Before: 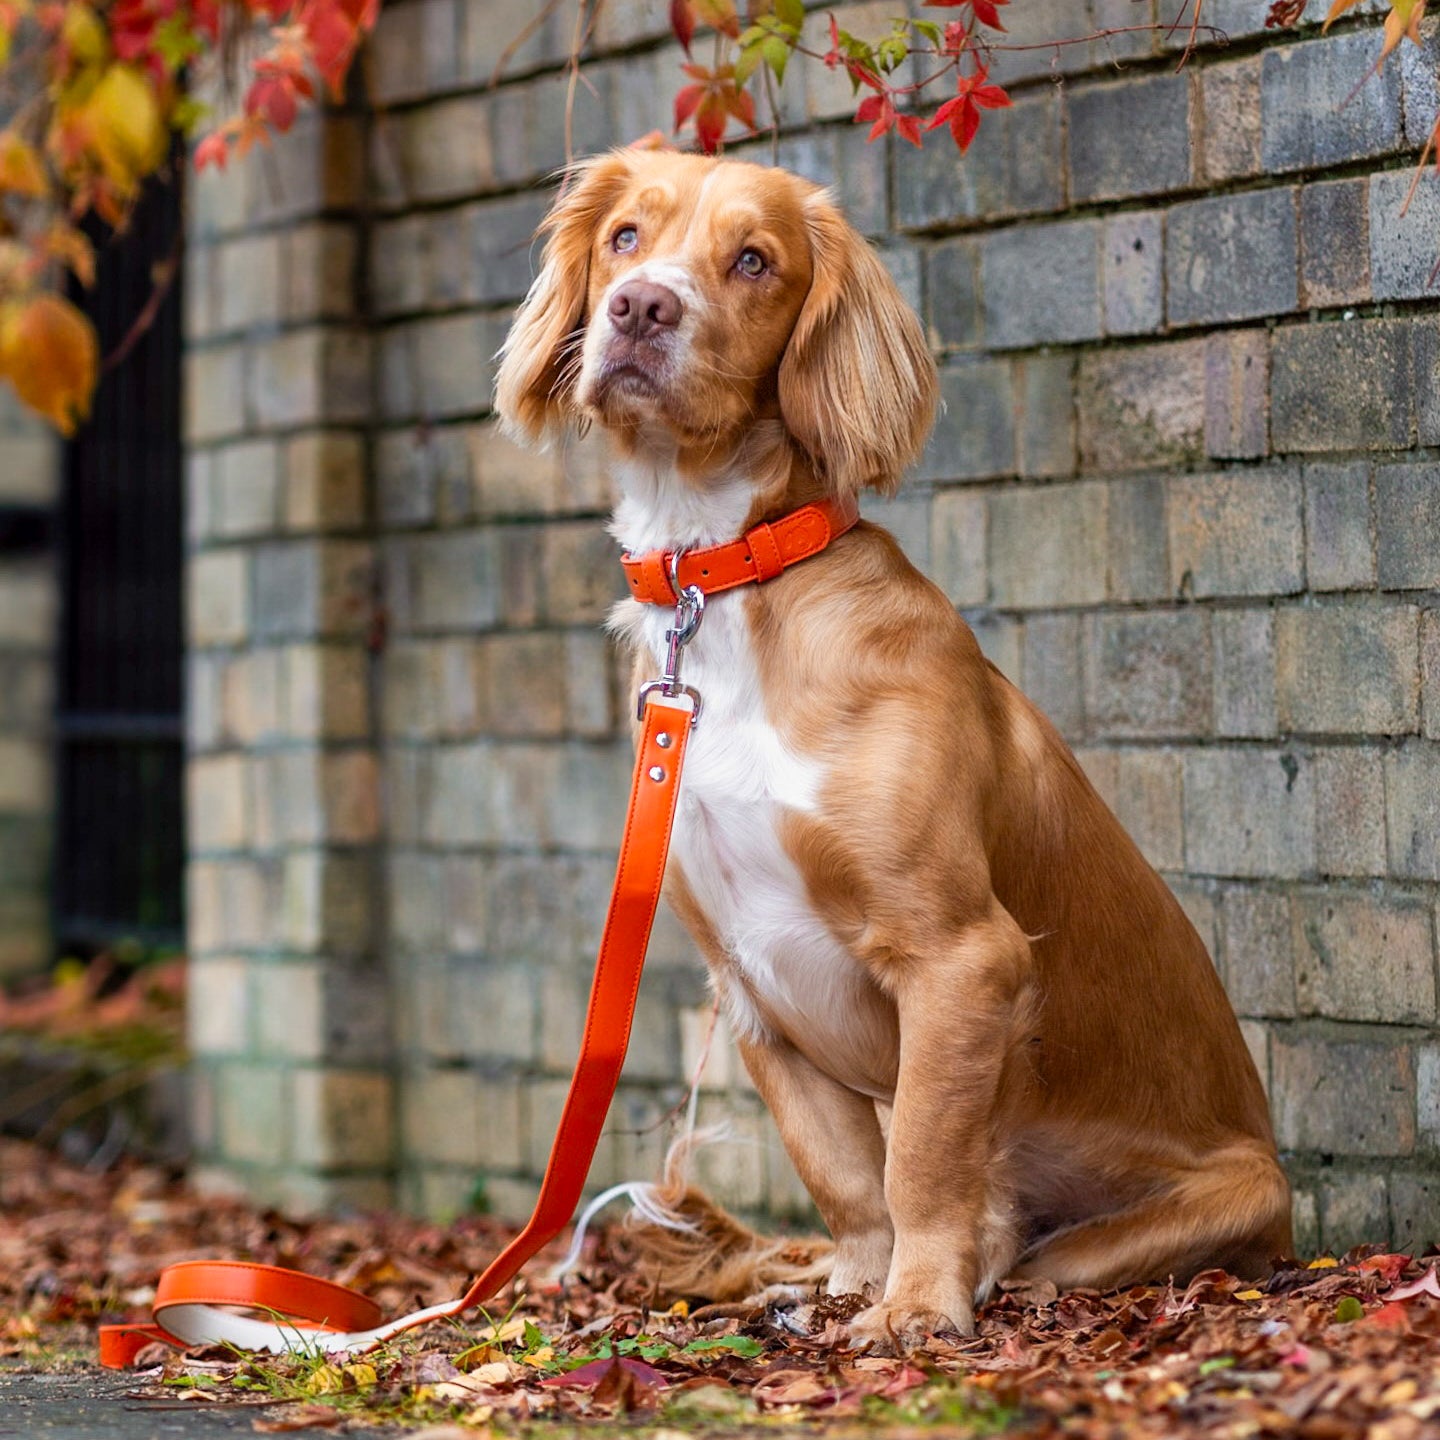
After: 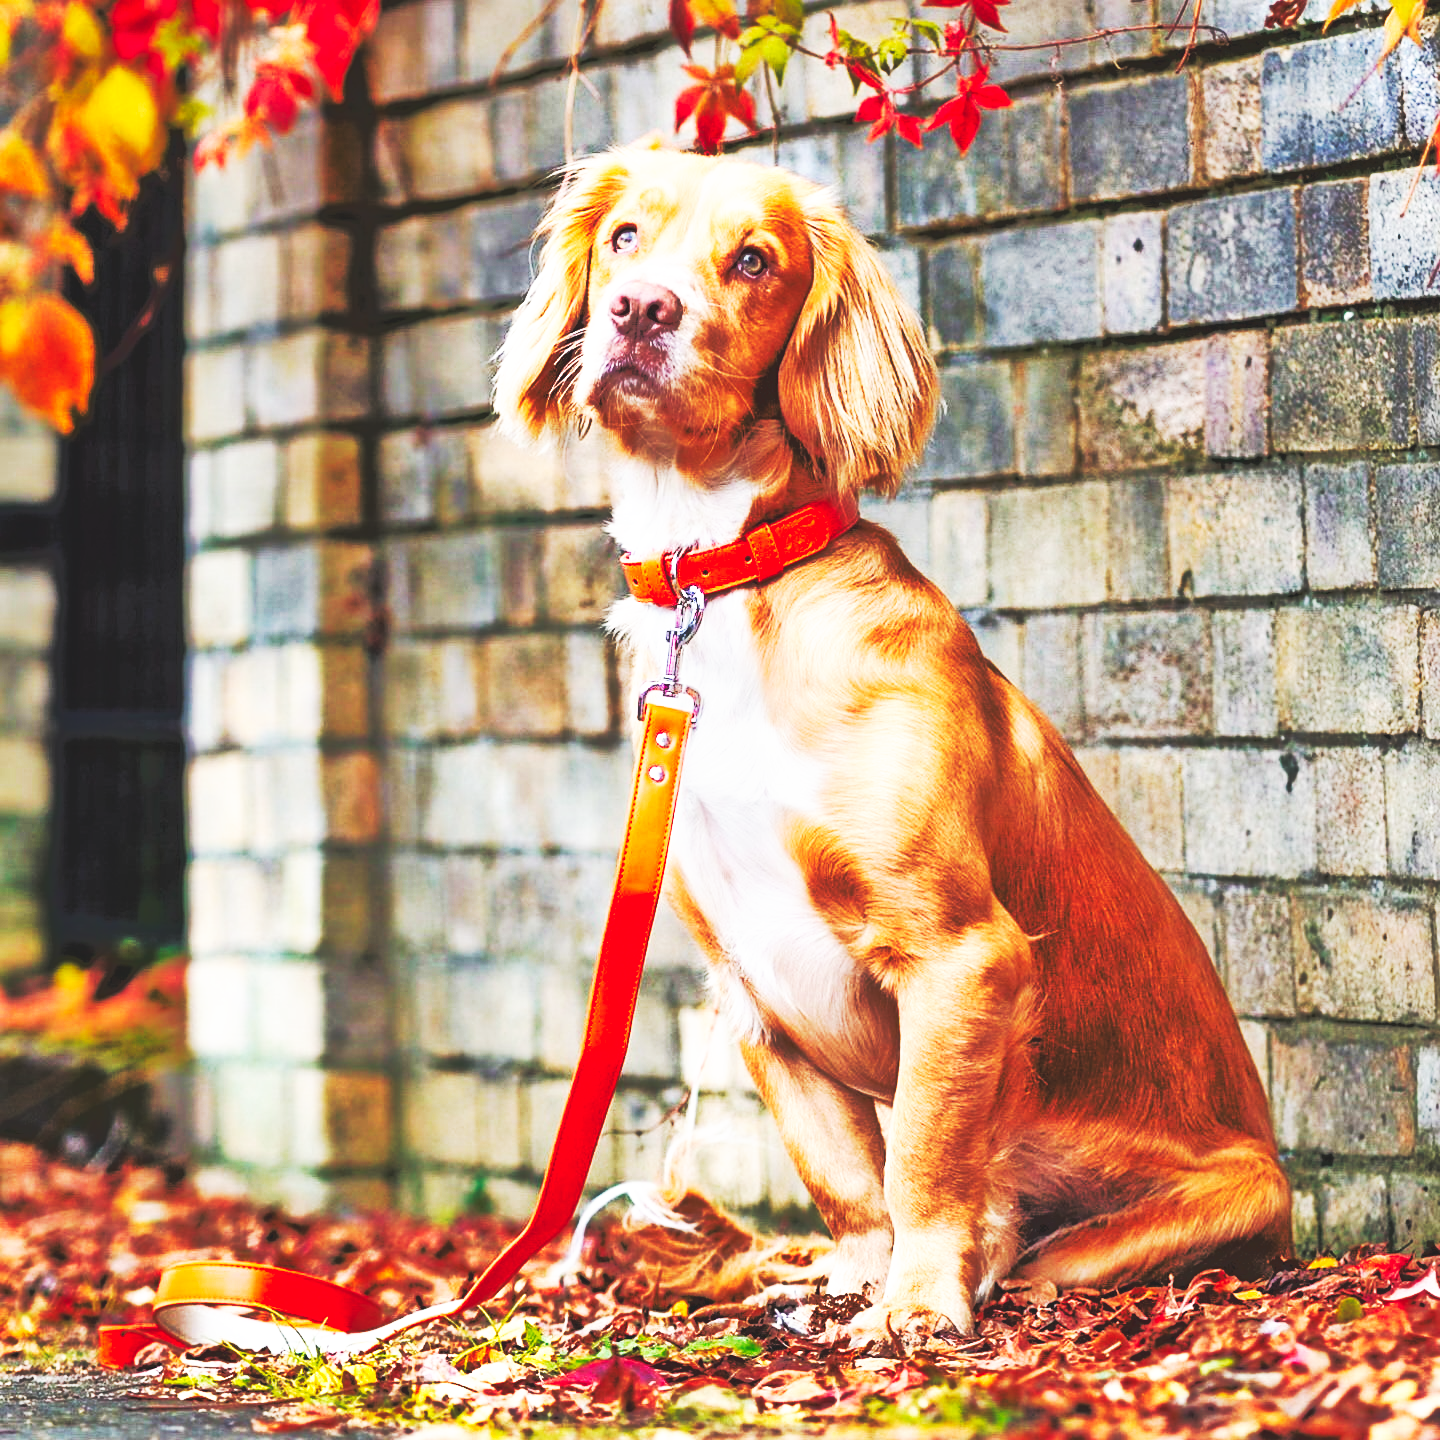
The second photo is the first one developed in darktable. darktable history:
base curve: curves: ch0 [(0, 0.015) (0.085, 0.116) (0.134, 0.298) (0.19, 0.545) (0.296, 0.764) (0.599, 0.982) (1, 1)], preserve colors none
tone equalizer: -7 EV -0.621 EV, -6 EV 0.992 EV, -5 EV -0.469 EV, -4 EV 0.415 EV, -3 EV 0.415 EV, -2 EV 0.149 EV, -1 EV -0.159 EV, +0 EV -0.405 EV
sharpen: amount 0.208
